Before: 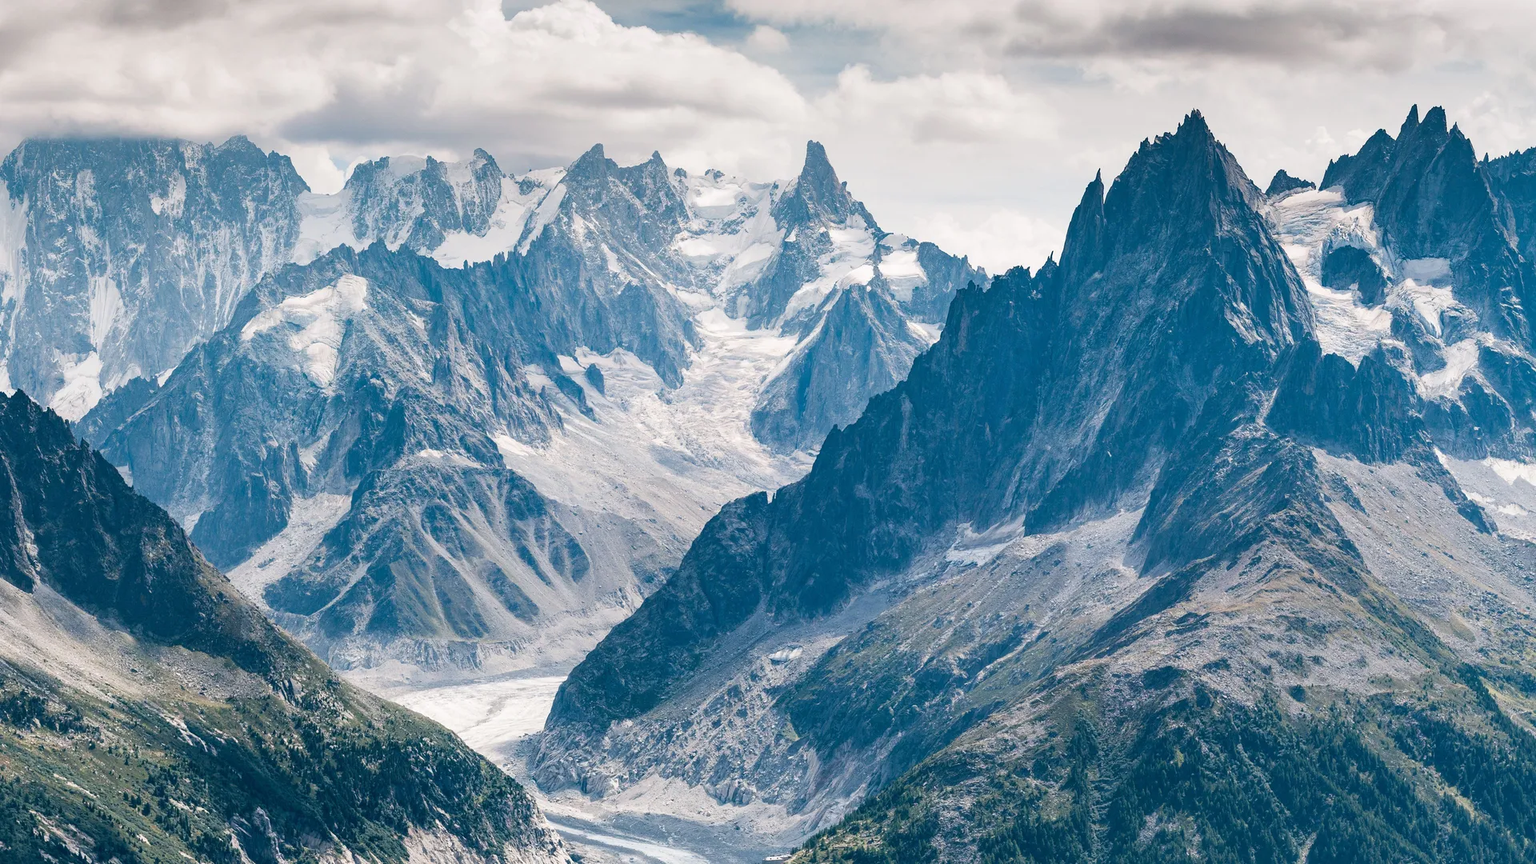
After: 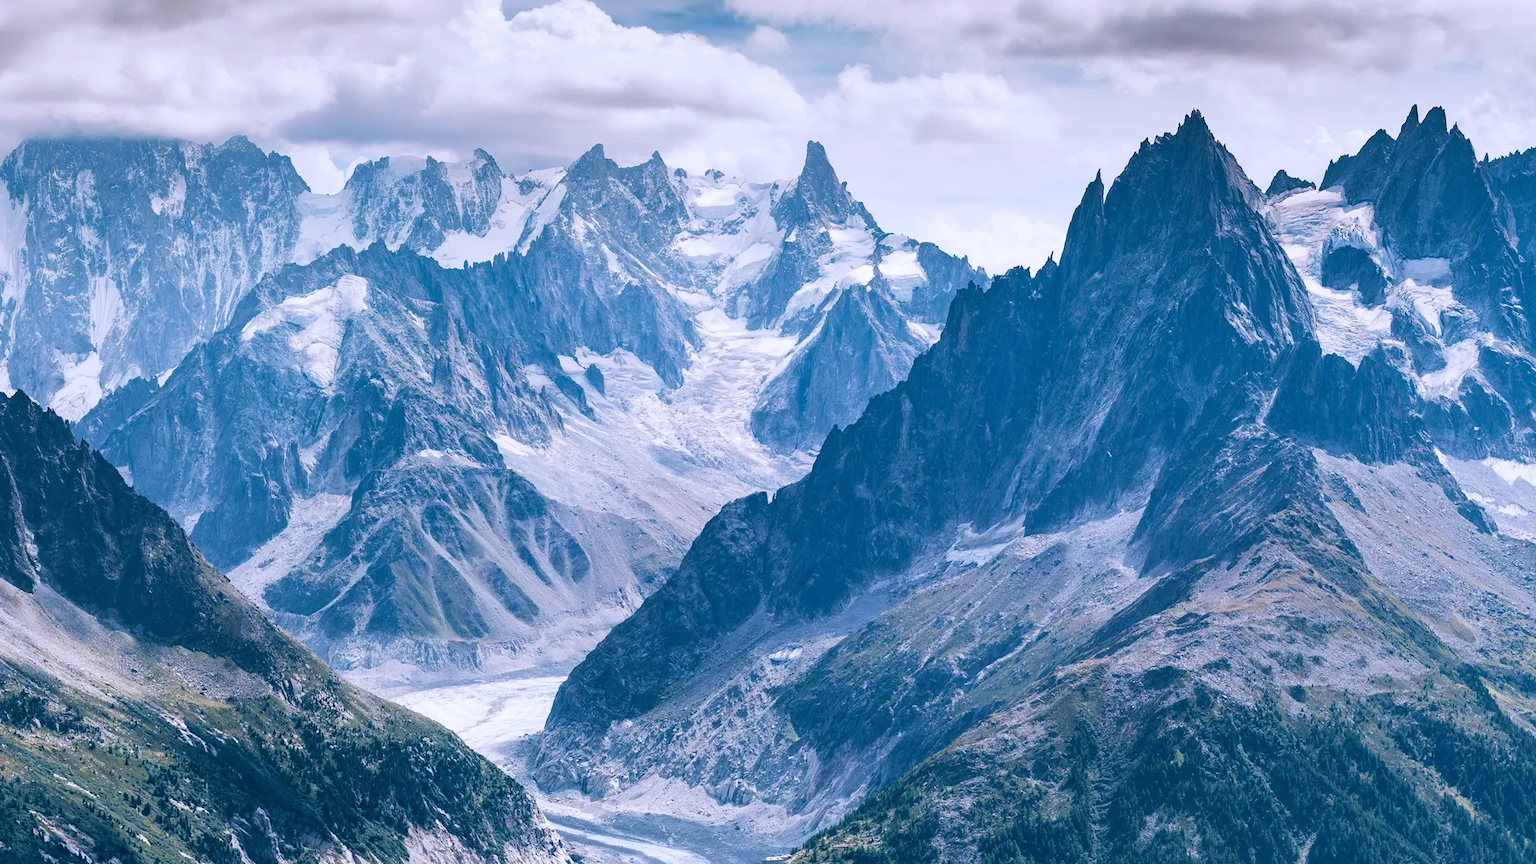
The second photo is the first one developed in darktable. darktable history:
white balance: red 0.967, blue 1.119, emerald 0.756
velvia: strength 27%
